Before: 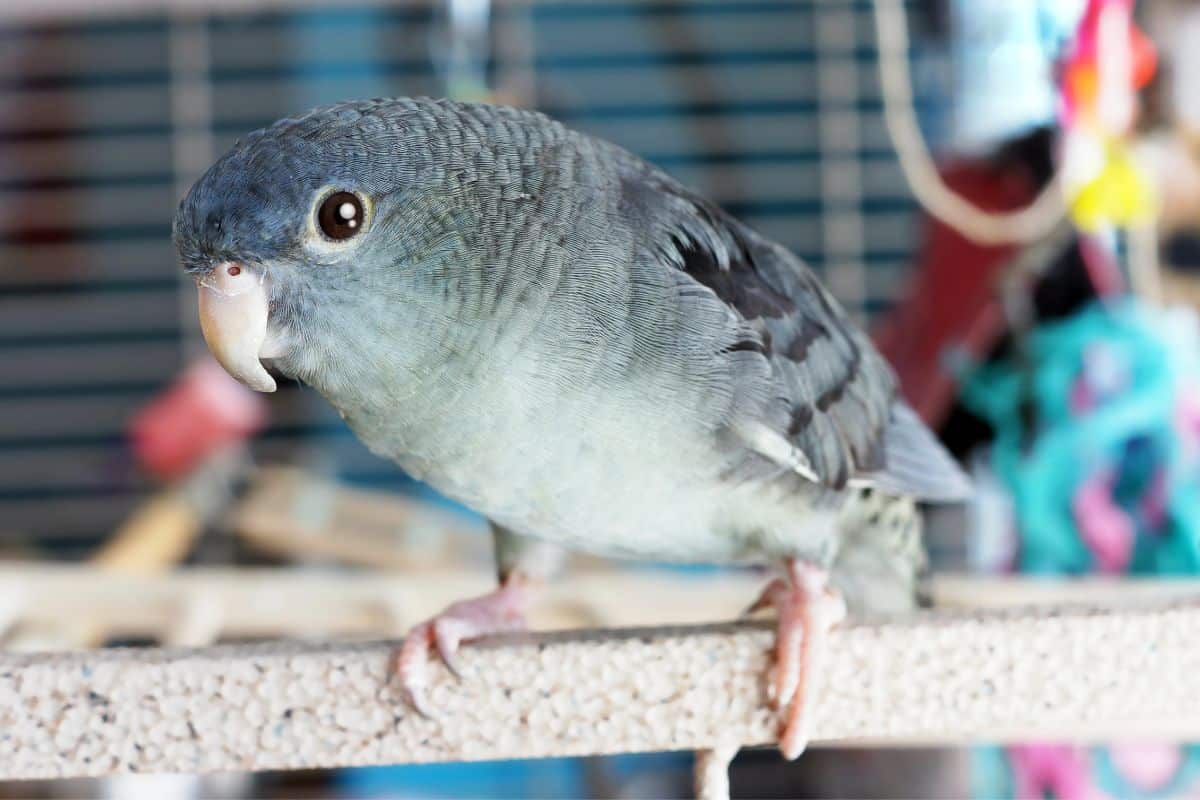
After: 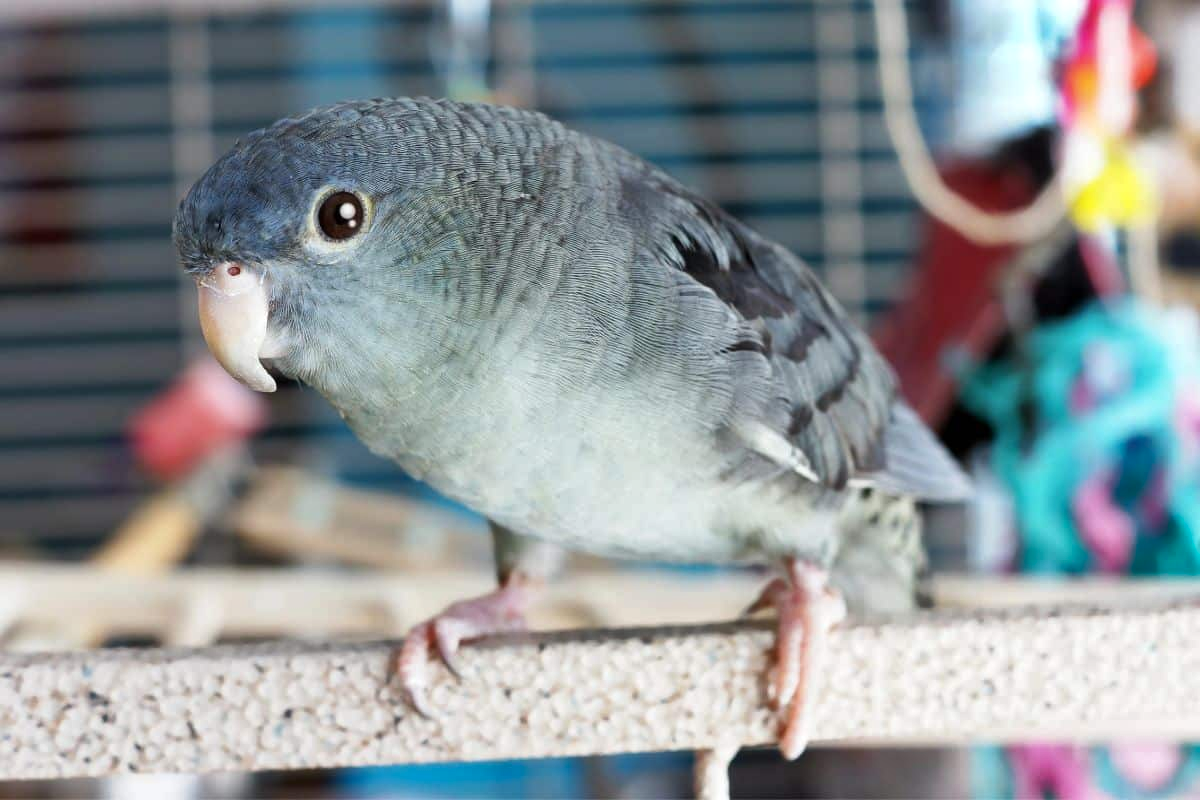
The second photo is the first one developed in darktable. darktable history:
rotate and perspective: crop left 0, crop top 0
shadows and highlights: shadows 12, white point adjustment 1.2, soften with gaussian
